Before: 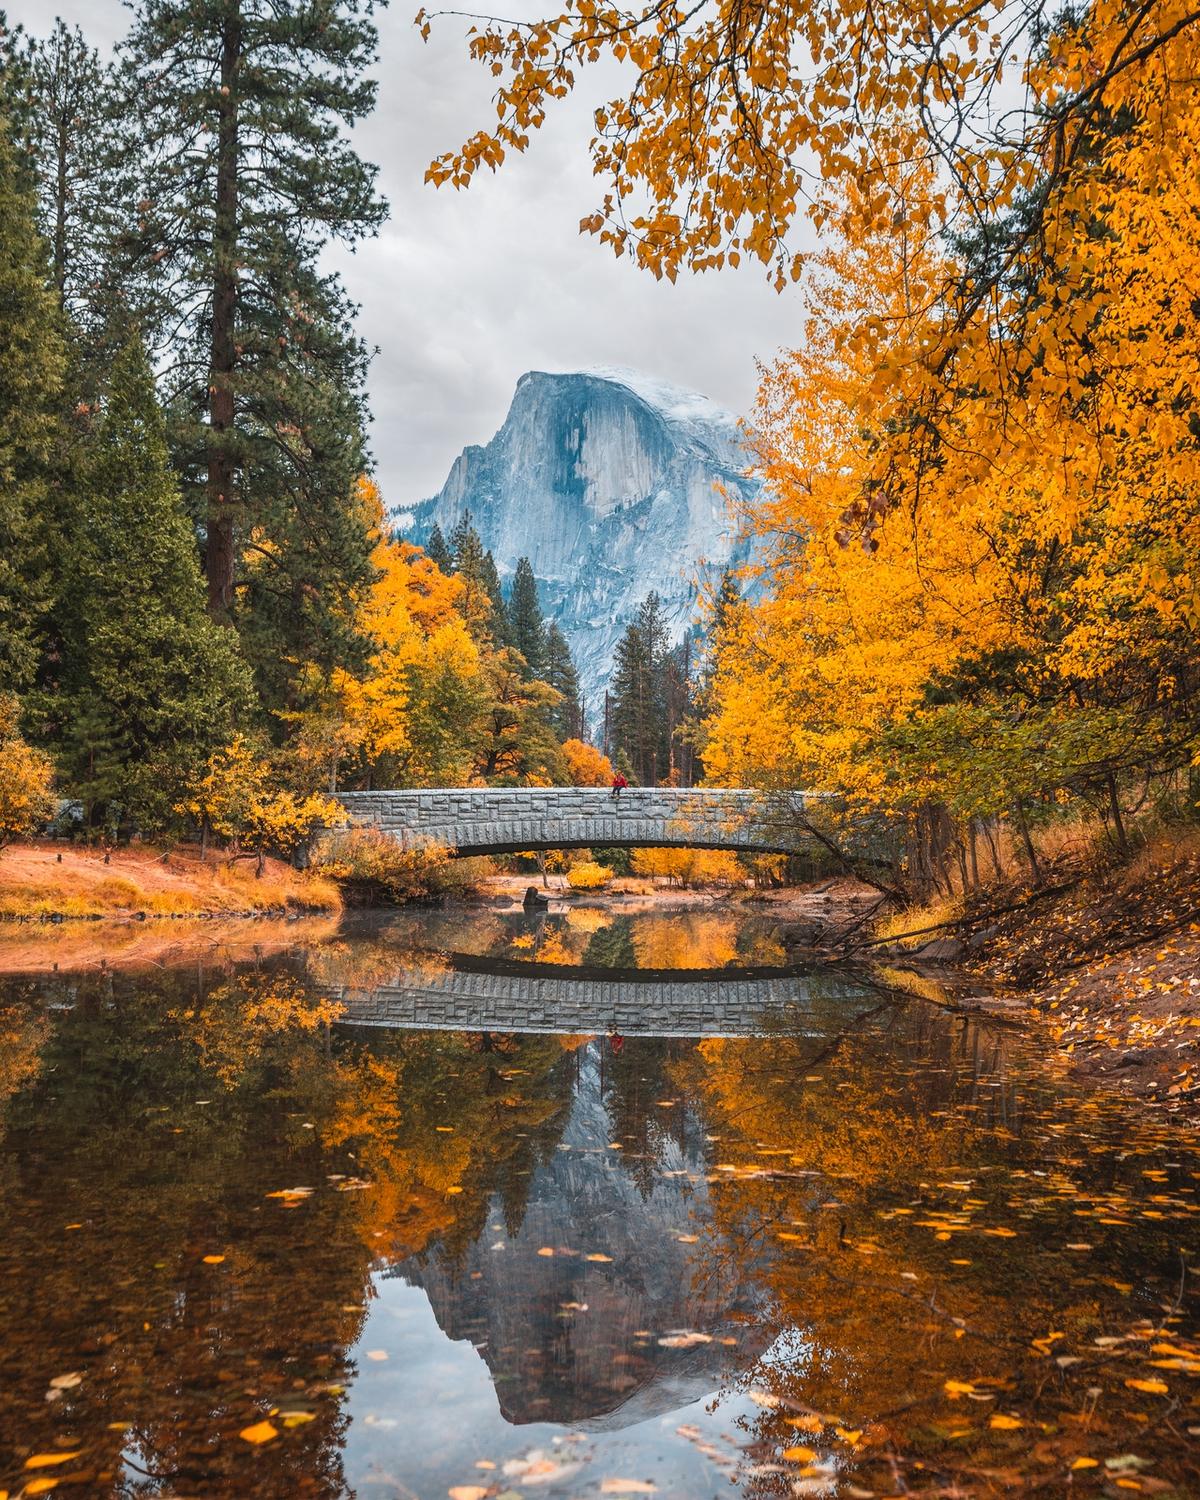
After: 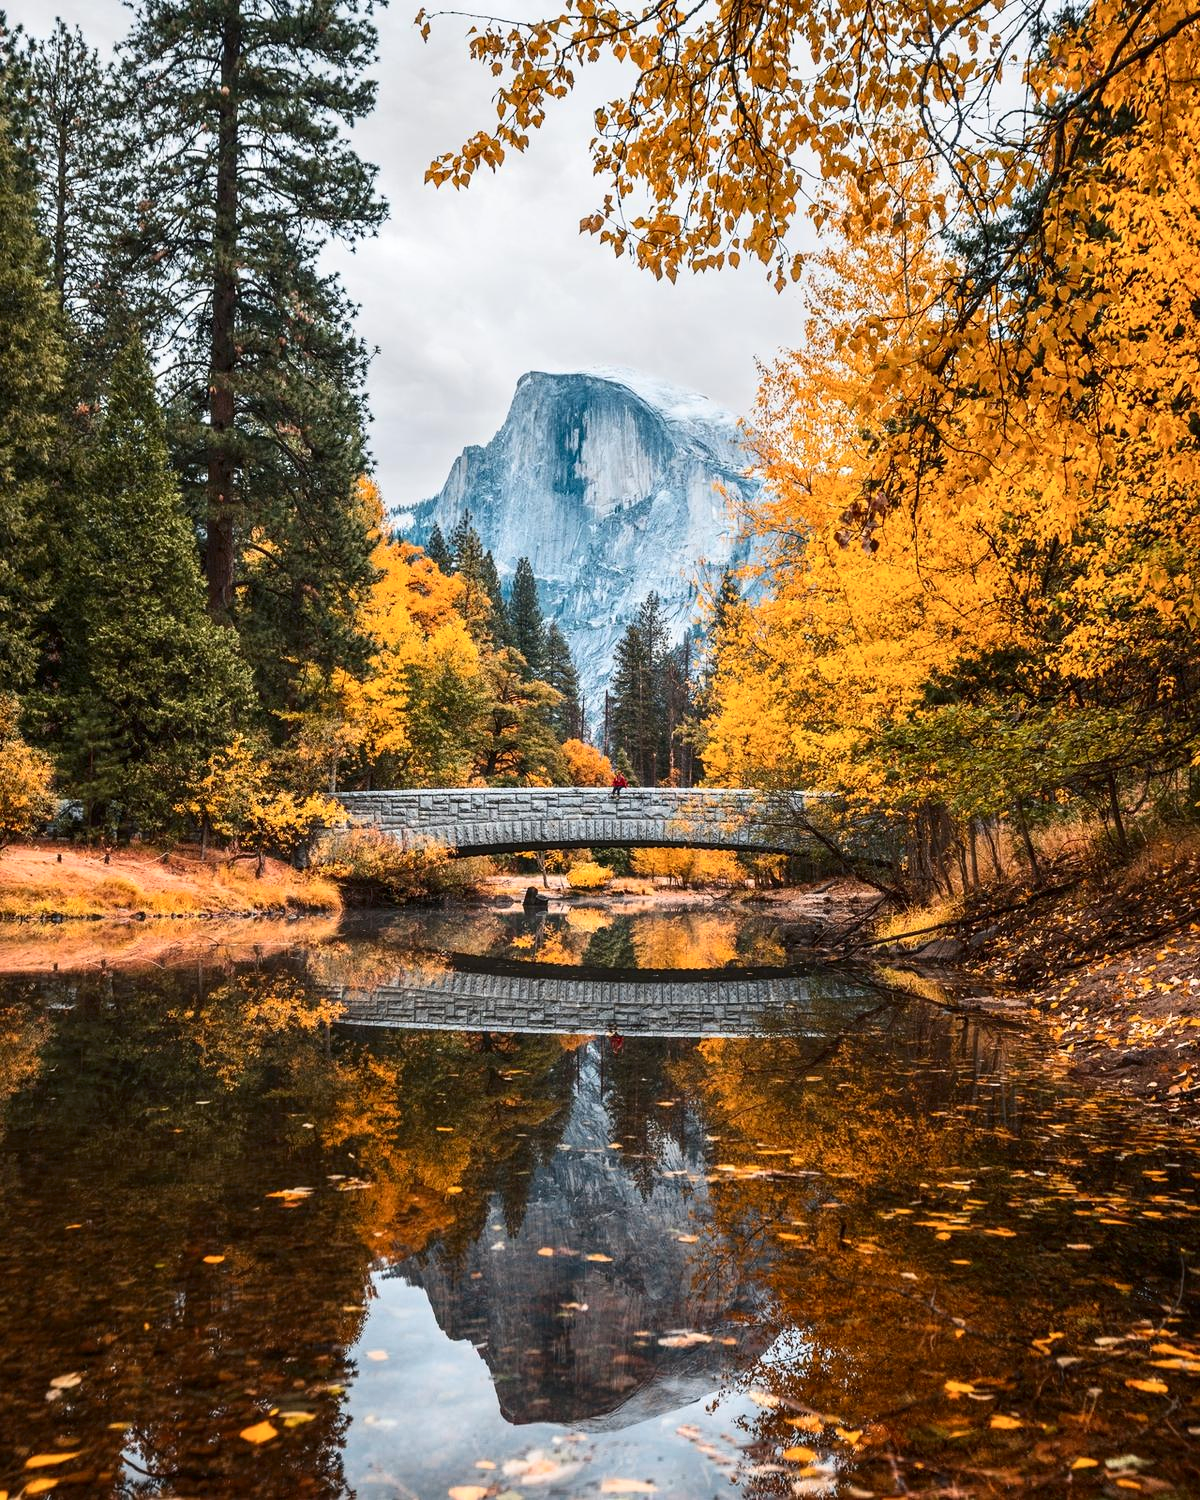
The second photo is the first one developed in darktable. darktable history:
local contrast: highlights 100%, shadows 100%, detail 120%, midtone range 0.2
contrast brightness saturation: contrast 0.22
